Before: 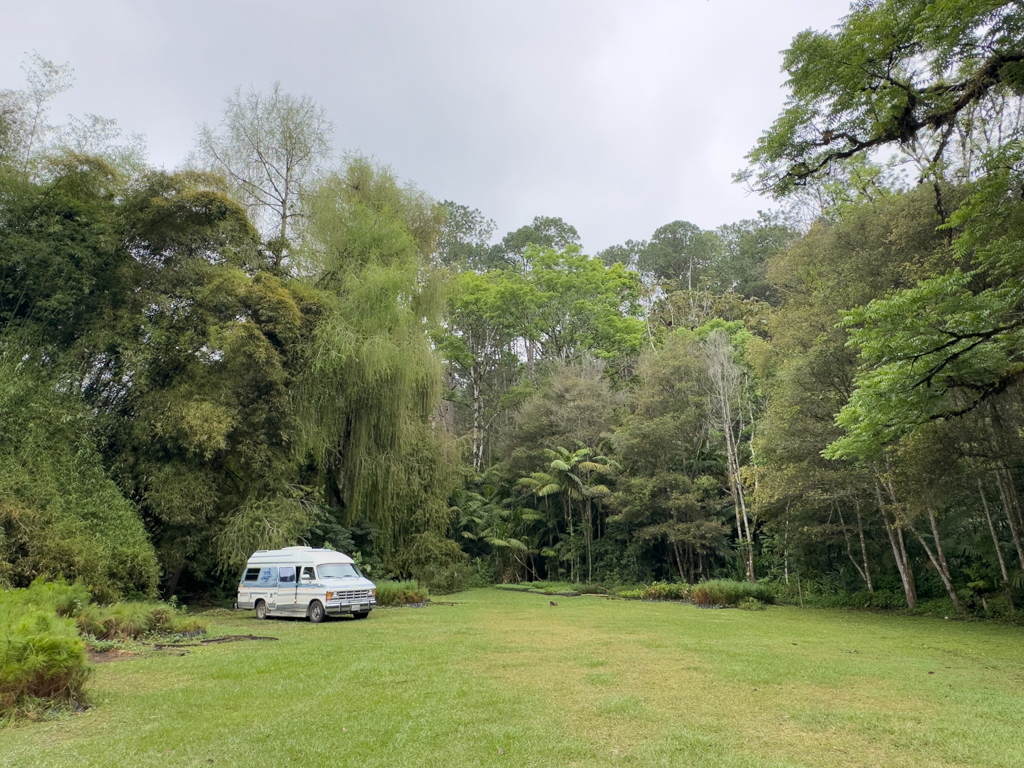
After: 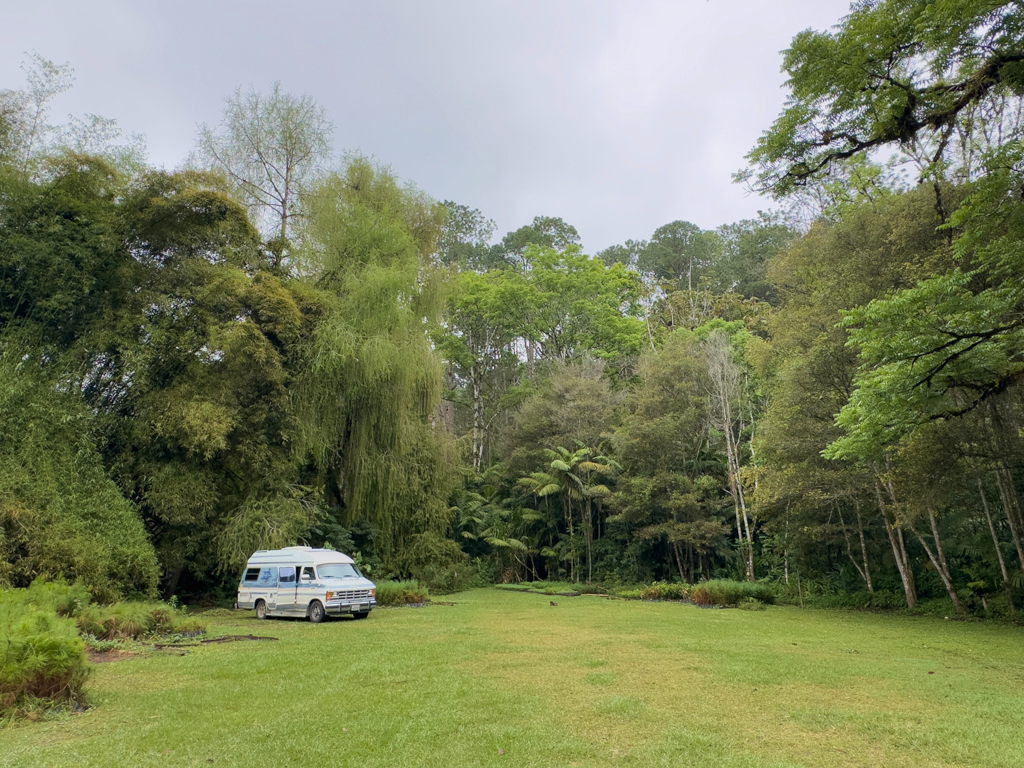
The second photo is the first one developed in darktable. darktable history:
exposure: exposure -0.151 EV, compensate highlight preservation false
velvia: on, module defaults
